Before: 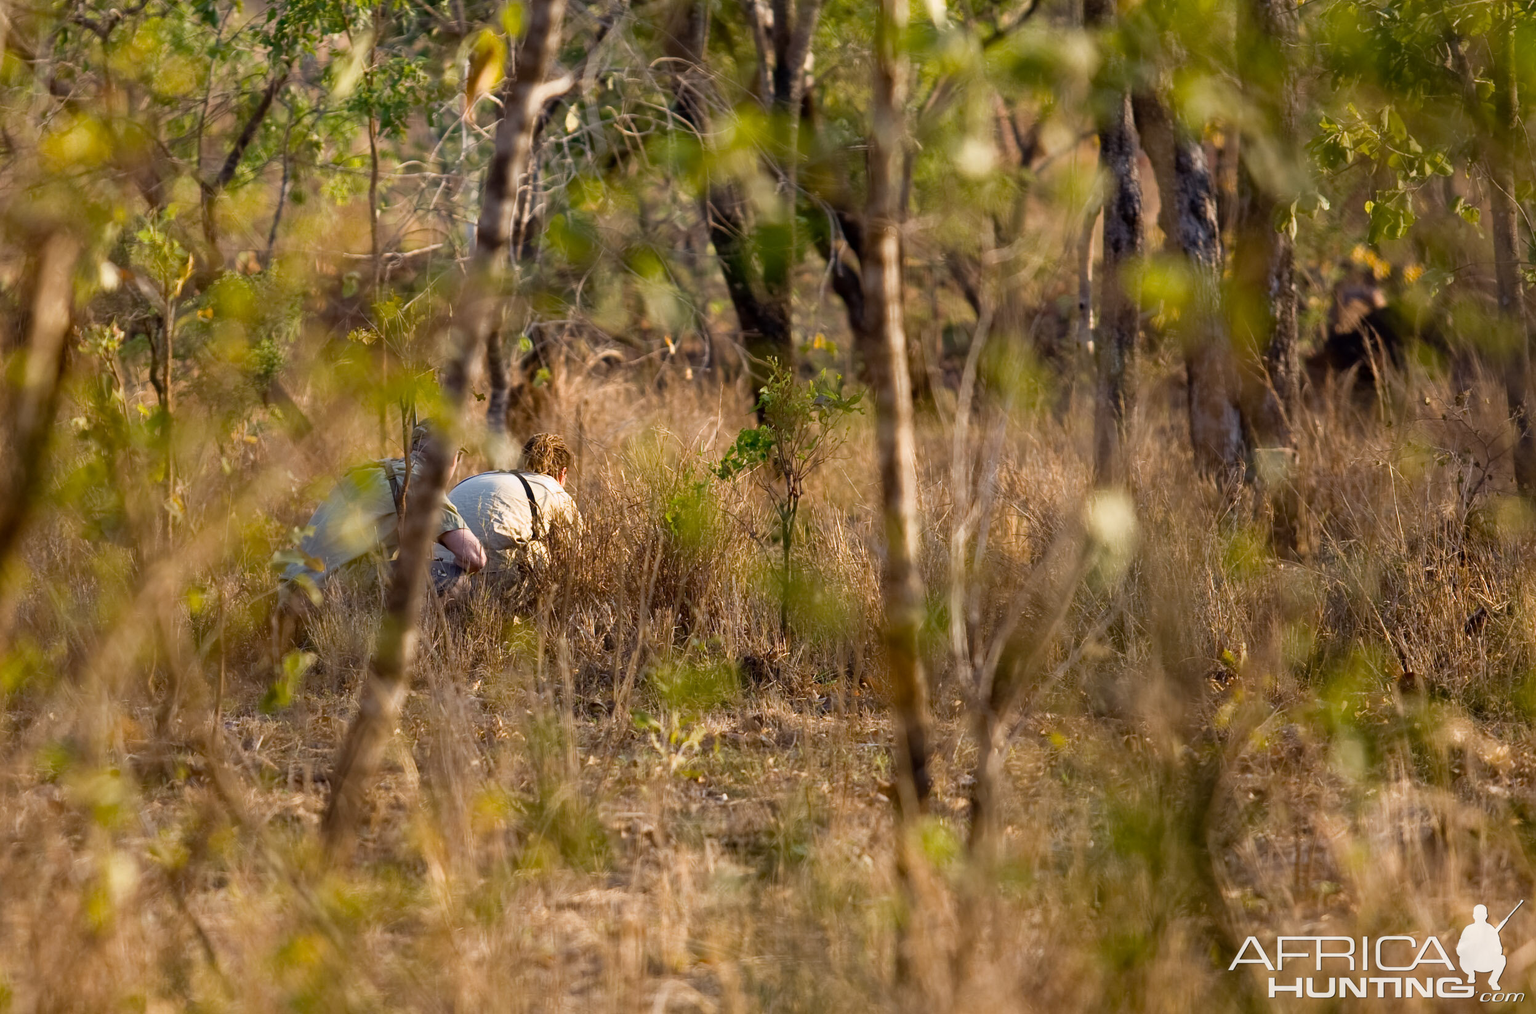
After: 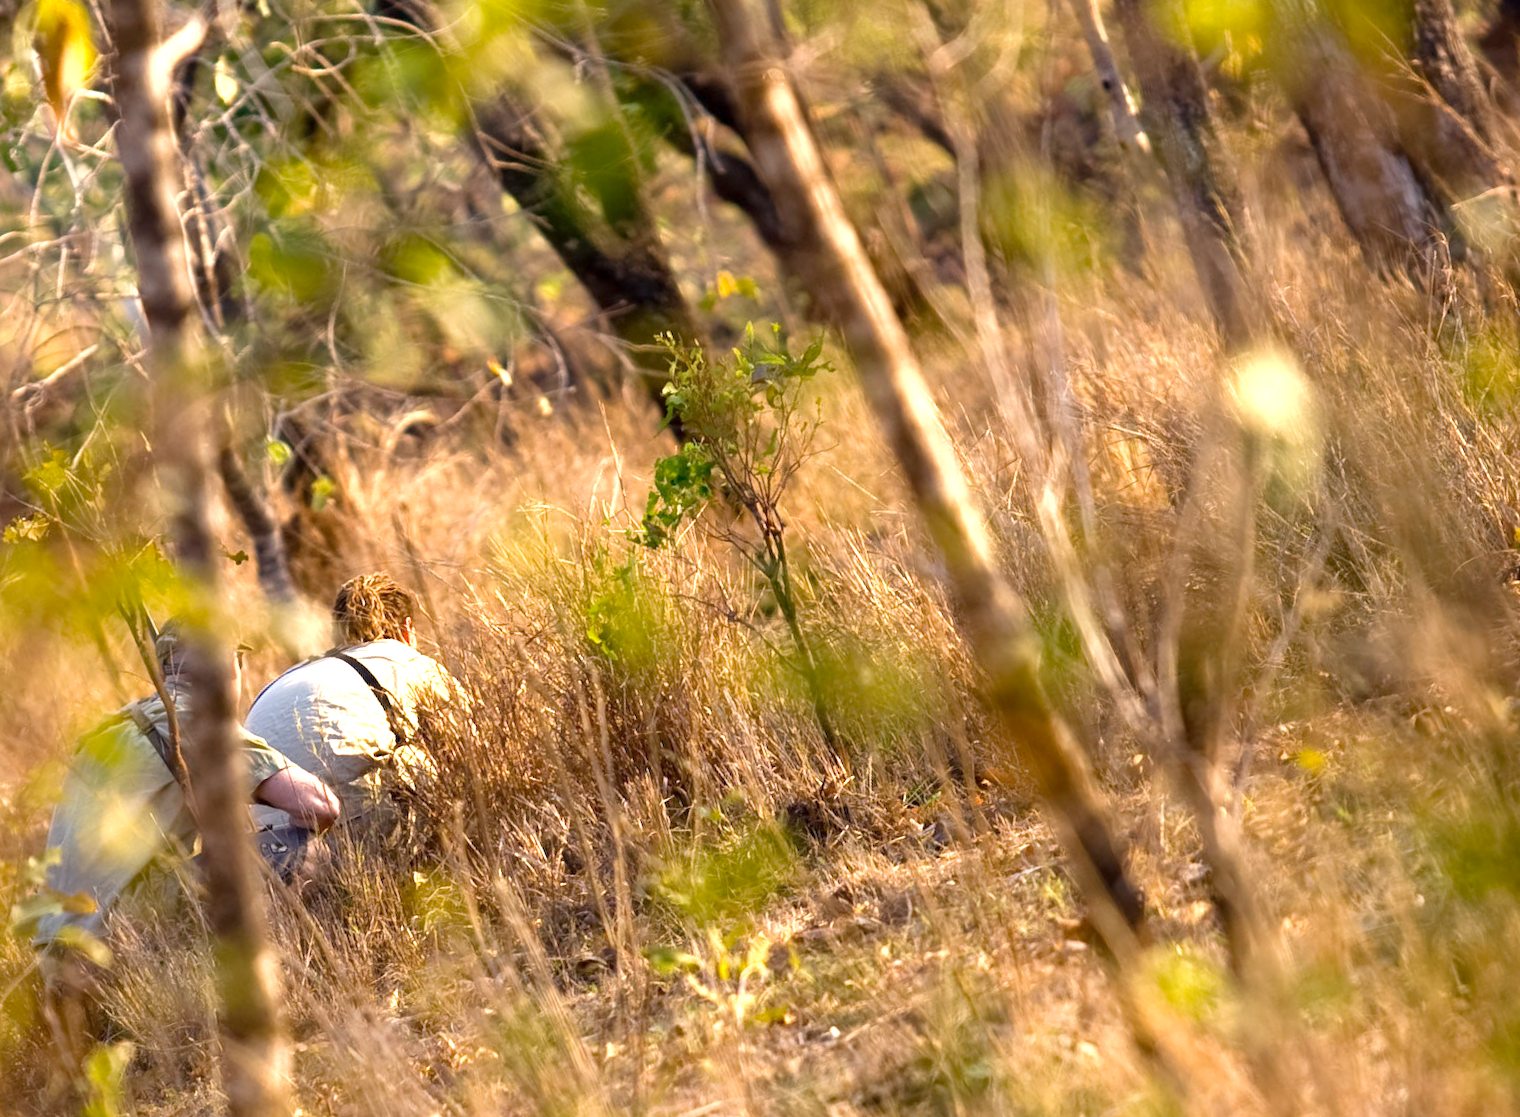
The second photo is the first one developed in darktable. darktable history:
exposure: exposure 0.947 EV, compensate highlight preservation false
color correction: highlights a* 3.9, highlights b* 5.07
crop and rotate: angle 20°, left 6.83%, right 4.309%, bottom 1.104%
